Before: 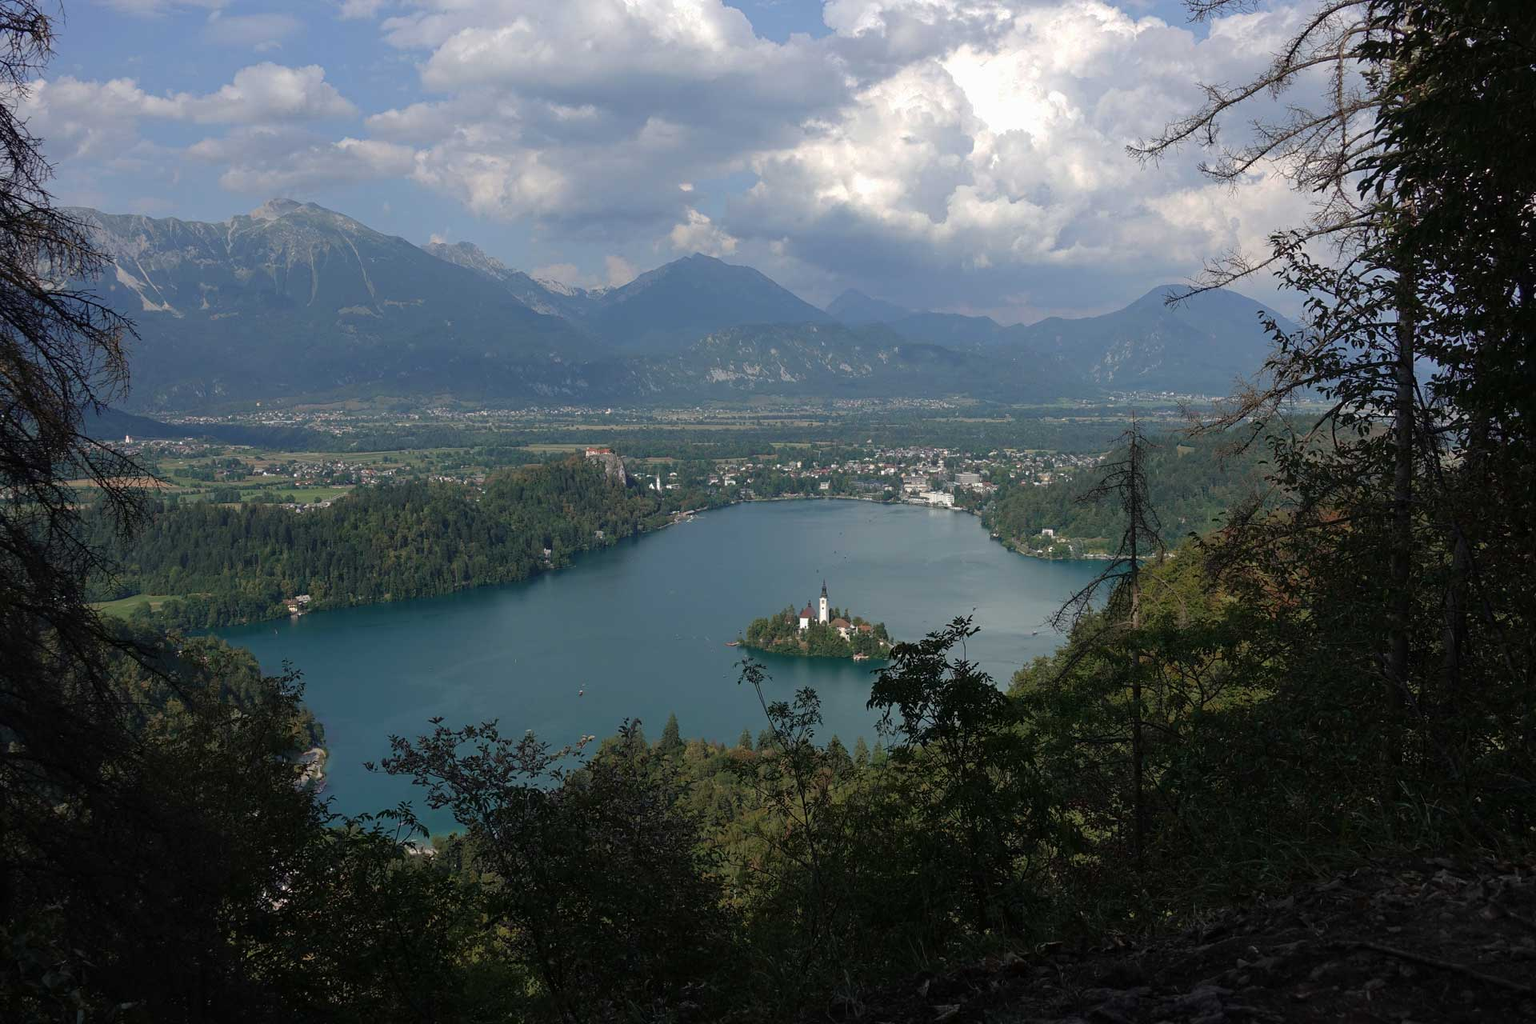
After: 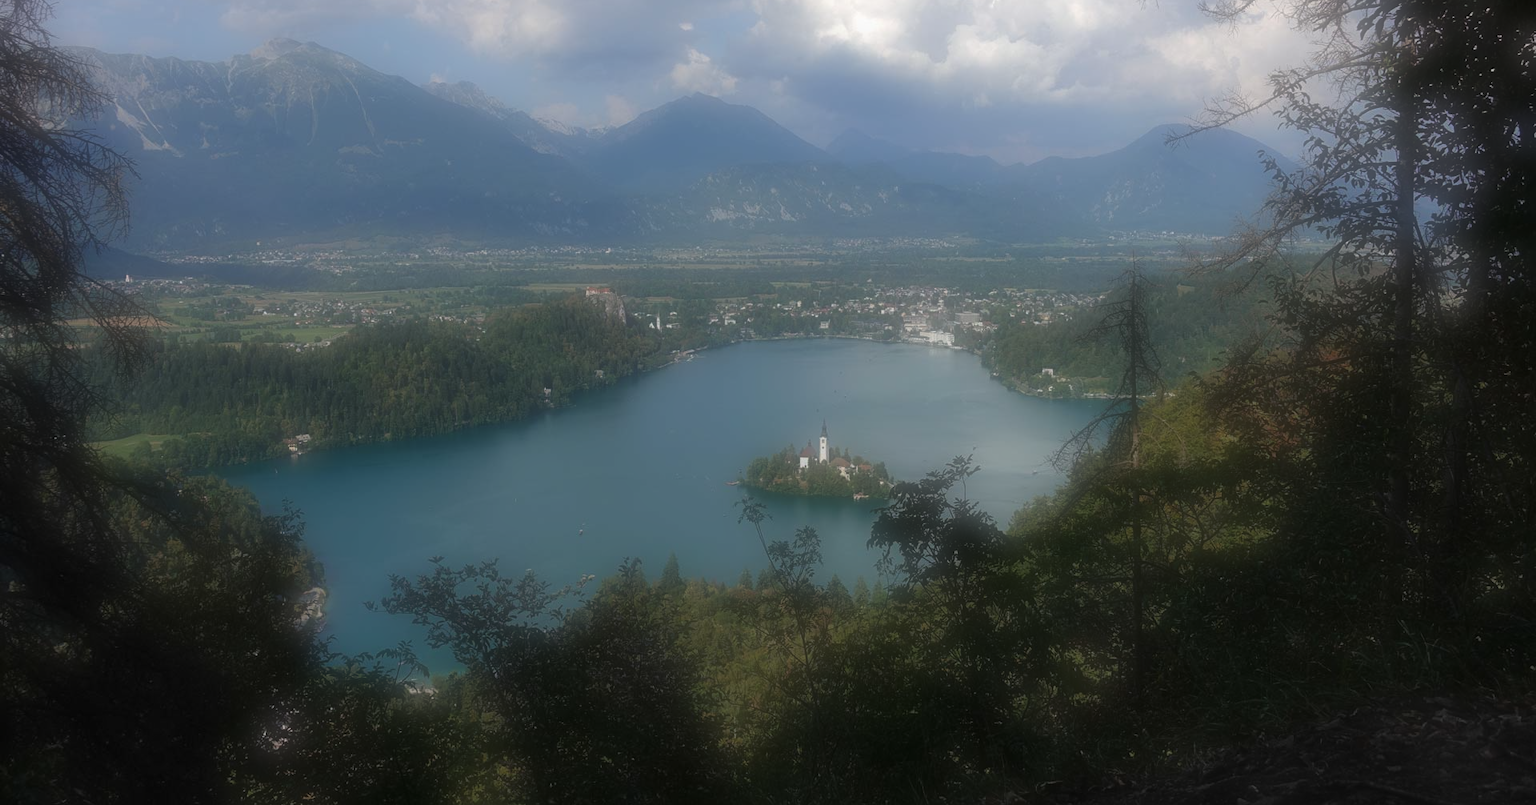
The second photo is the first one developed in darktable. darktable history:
crop and rotate: top 15.774%, bottom 5.506%
soften: on, module defaults
